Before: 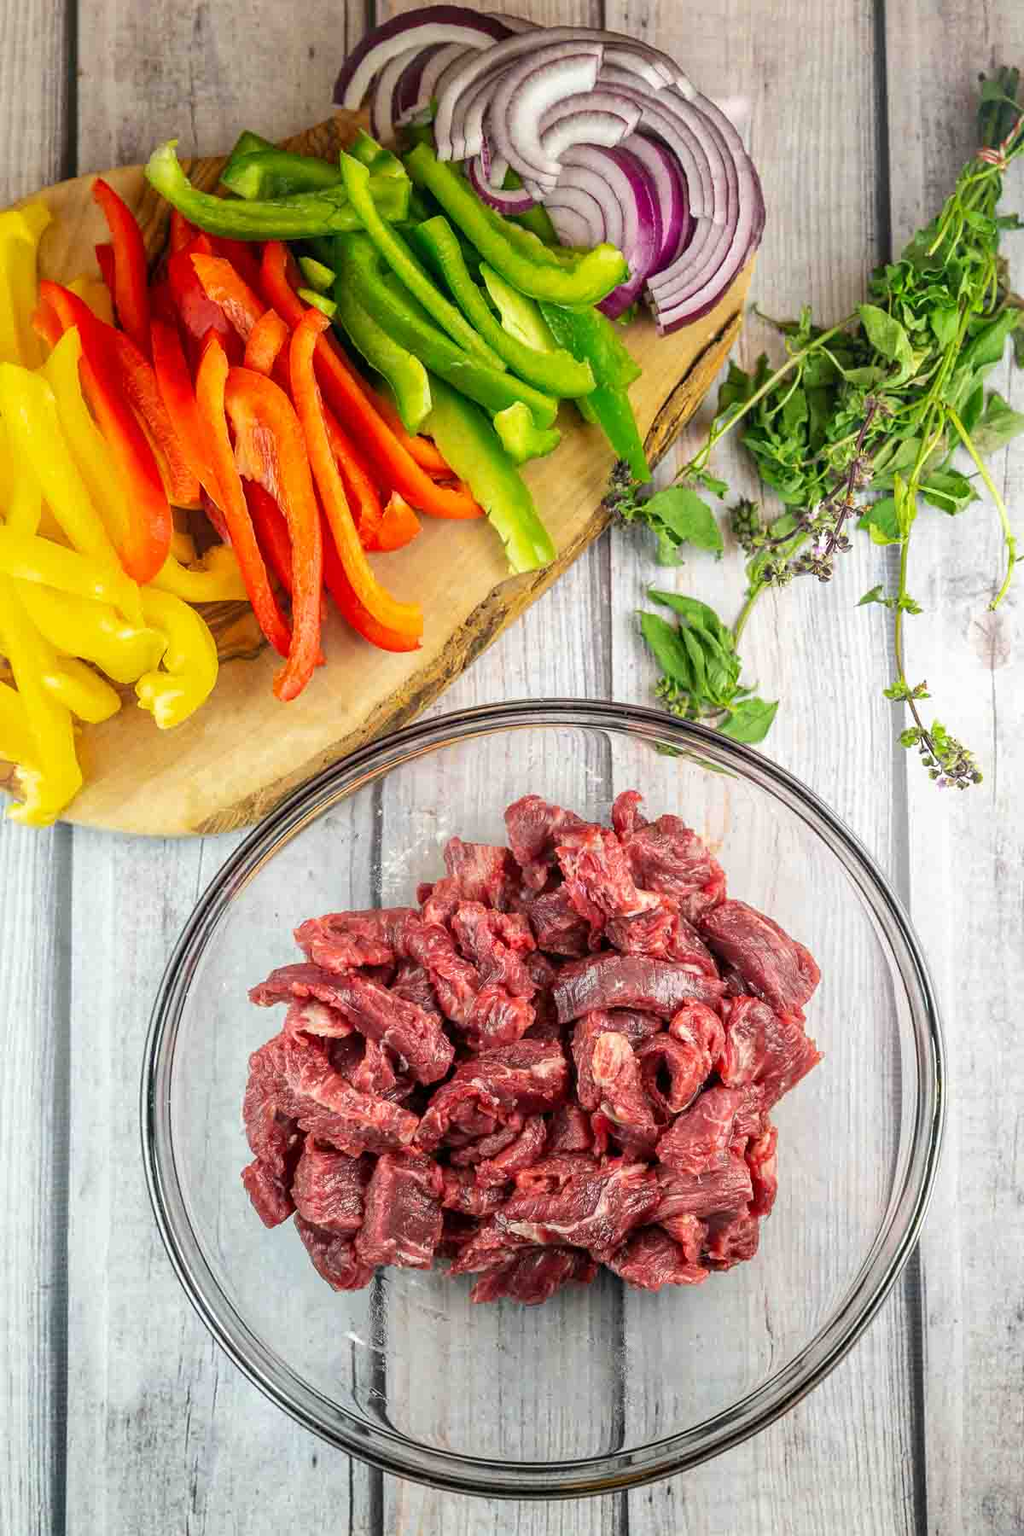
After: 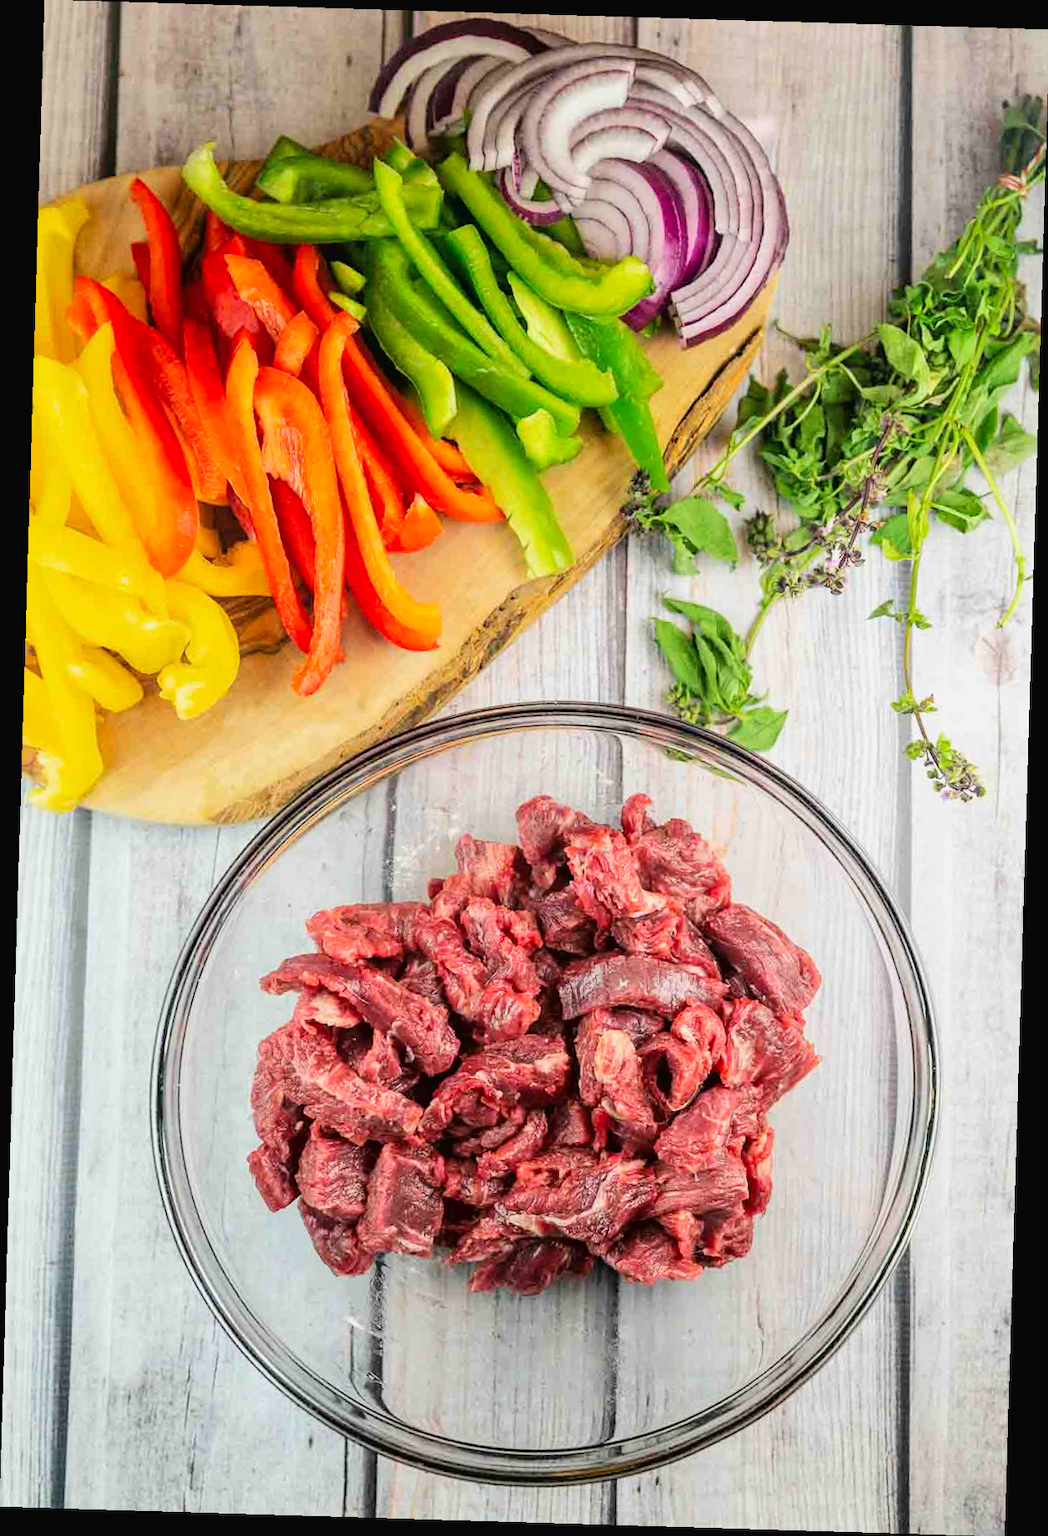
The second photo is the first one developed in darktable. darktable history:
crop and rotate: angle -1.71°
tone curve: curves: ch0 [(0, 0.019) (0.066, 0.043) (0.189, 0.182) (0.368, 0.407) (0.501, 0.564) (0.677, 0.729) (0.851, 0.861) (0.997, 0.959)]; ch1 [(0, 0) (0.187, 0.121) (0.388, 0.346) (0.437, 0.409) (0.474, 0.472) (0.499, 0.501) (0.514, 0.507) (0.548, 0.557) (0.653, 0.663) (0.812, 0.856) (1, 1)]; ch2 [(0, 0) (0.246, 0.214) (0.421, 0.427) (0.459, 0.484) (0.5, 0.504) (0.518, 0.516) (0.529, 0.548) (0.56, 0.576) (0.607, 0.63) (0.744, 0.734) (0.867, 0.821) (0.993, 0.889)], color space Lab, linked channels, preserve colors none
